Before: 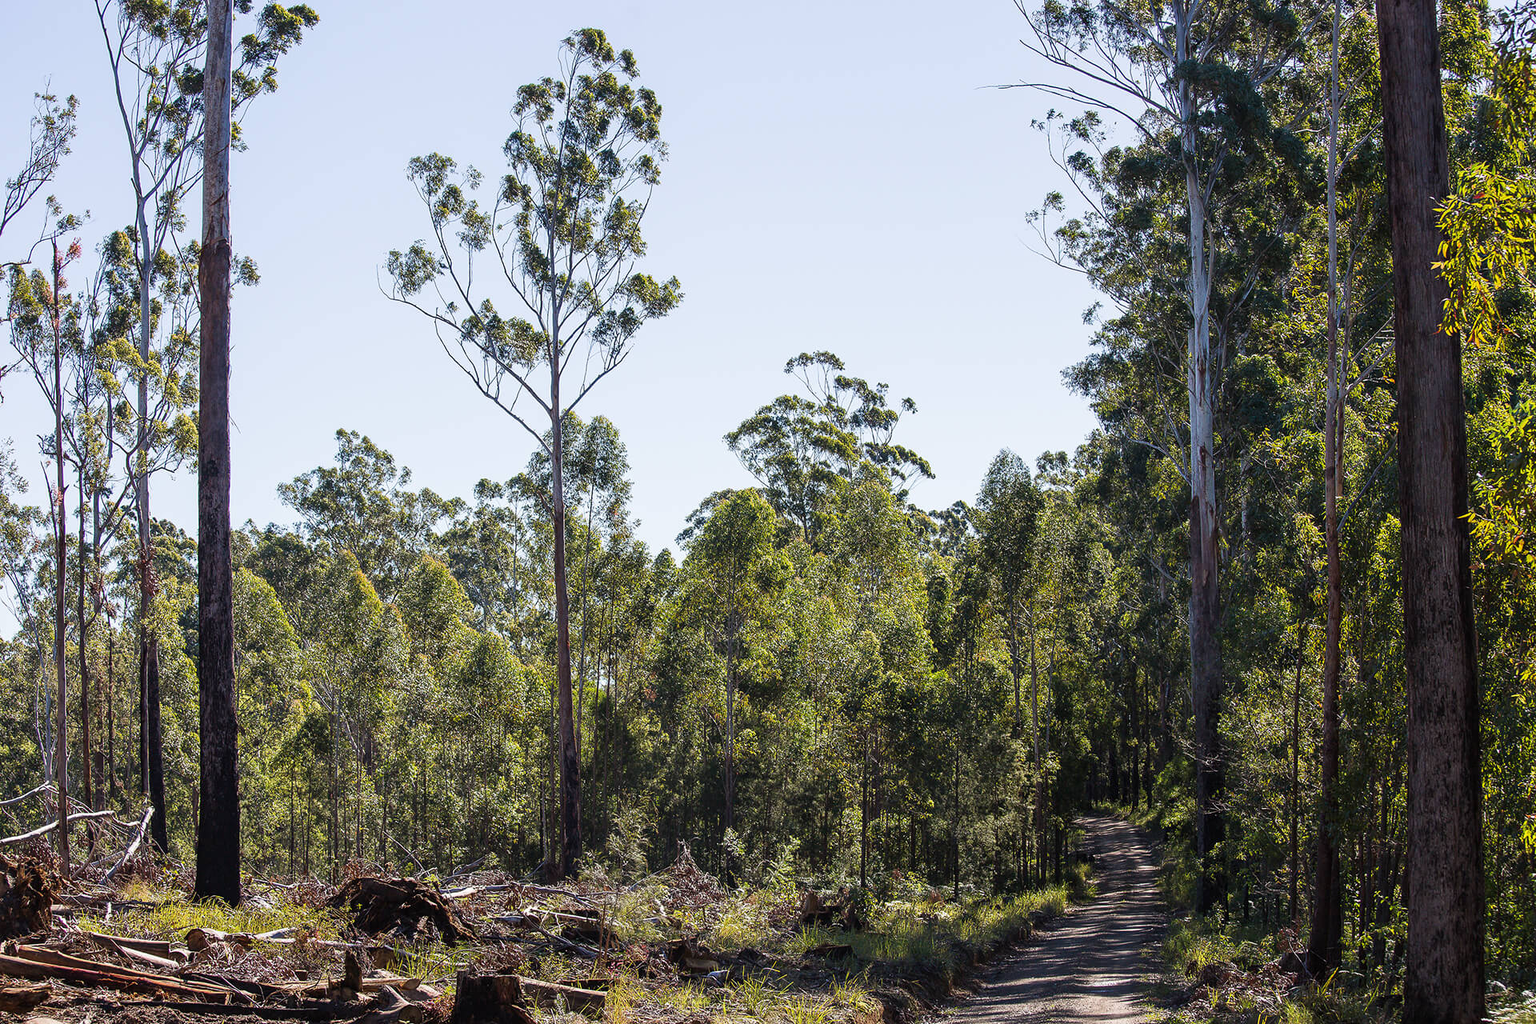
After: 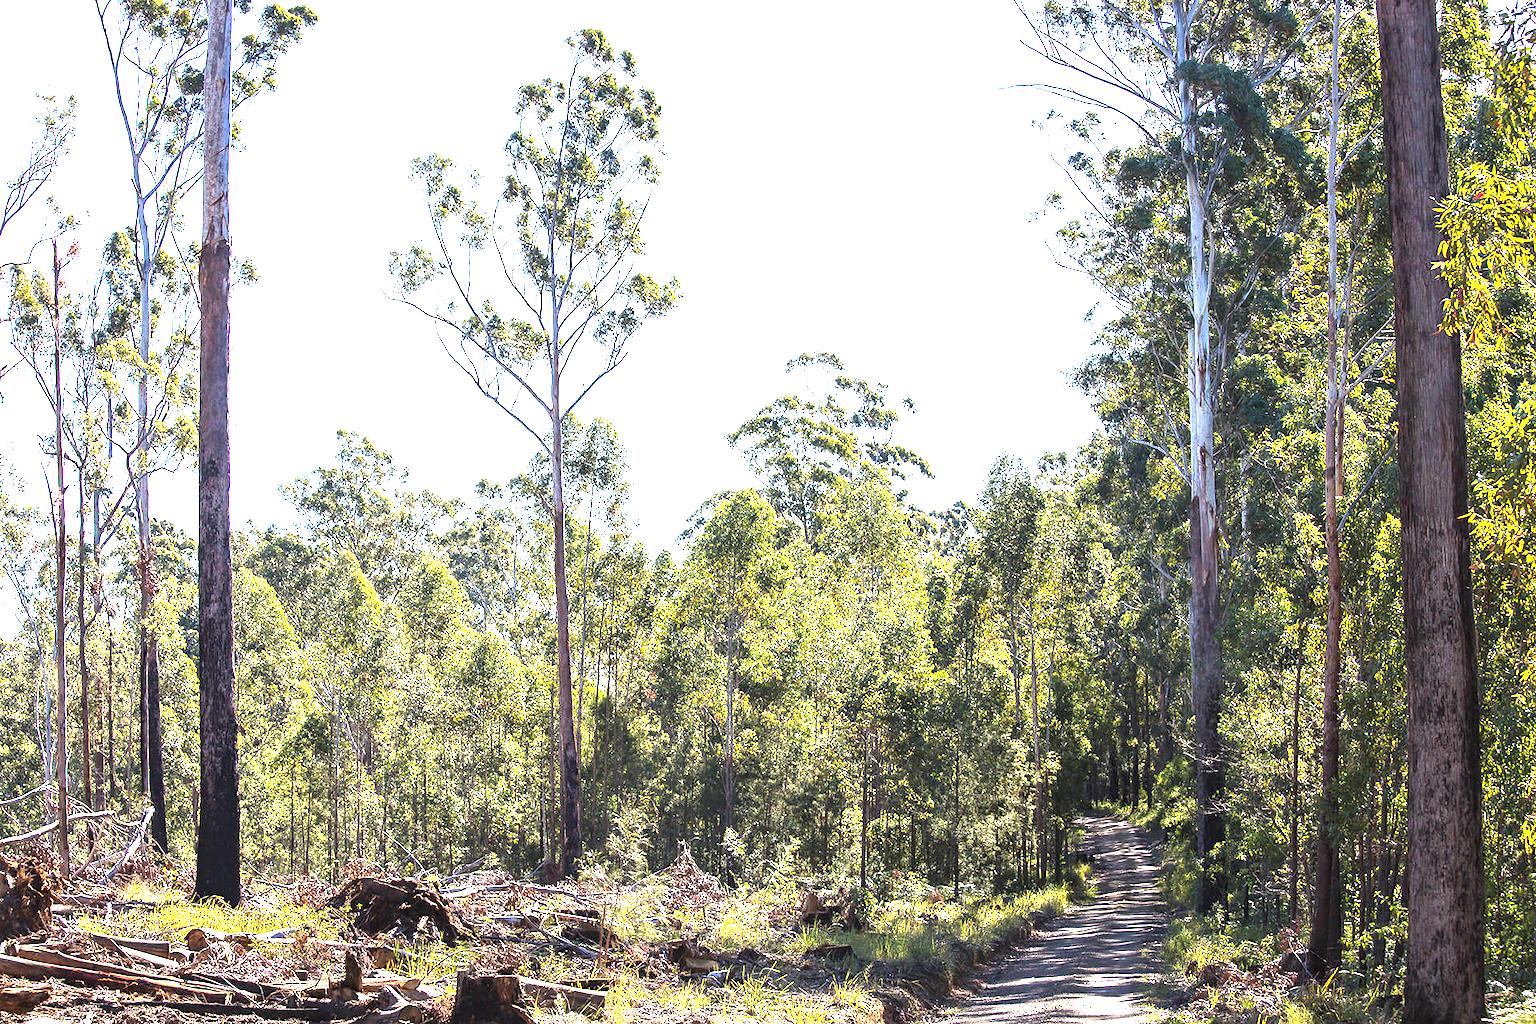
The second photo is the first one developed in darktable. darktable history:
exposure: black level correction 0, exposure 1.948 EV, compensate exposure bias true, compensate highlight preservation false
